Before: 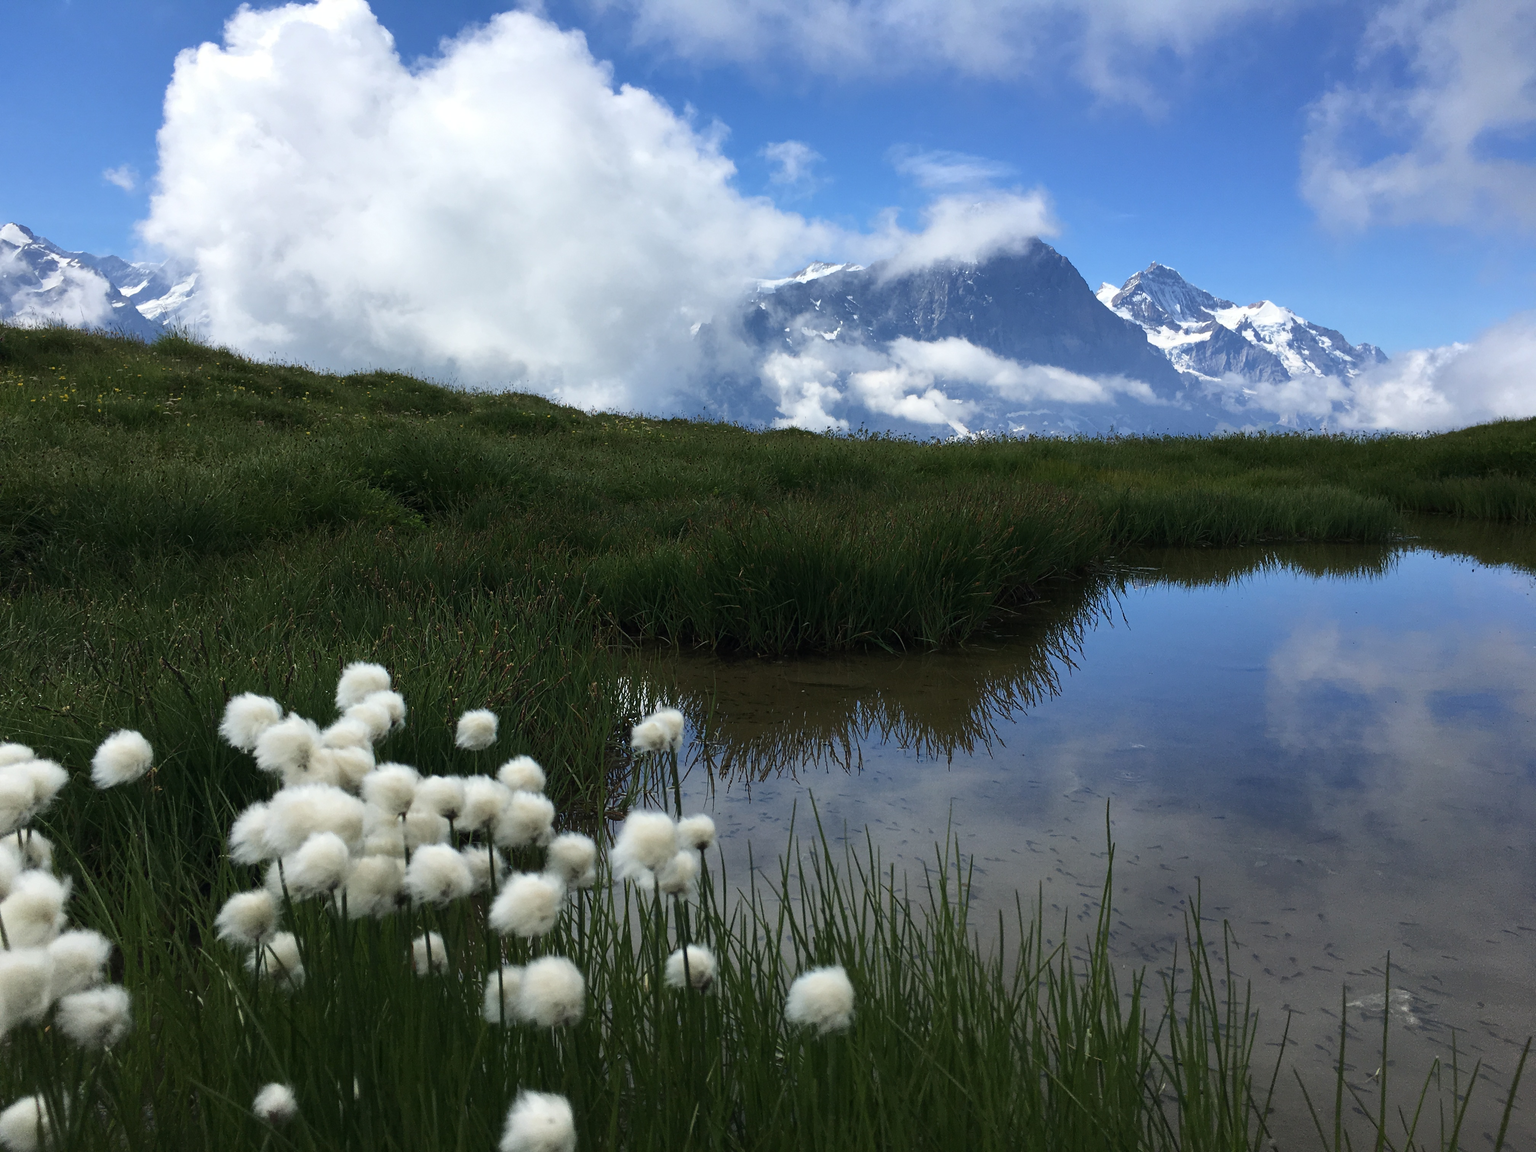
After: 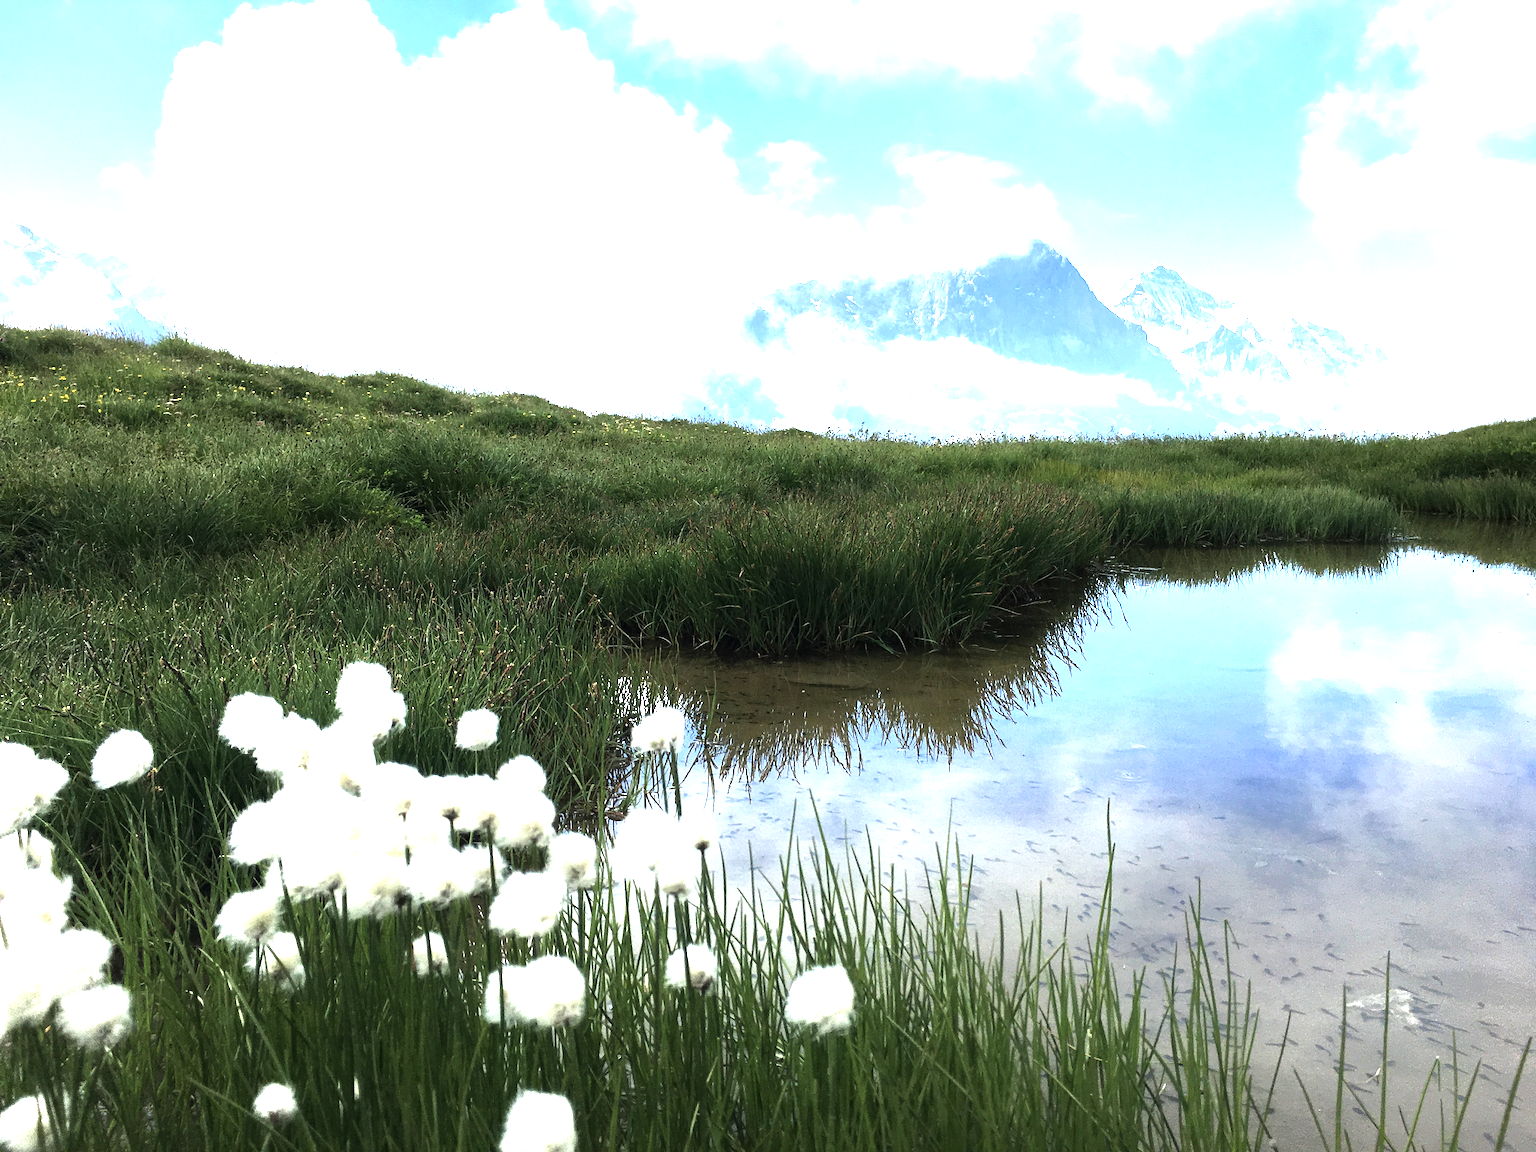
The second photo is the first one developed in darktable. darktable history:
exposure: black level correction 0, exposure 1.474 EV, compensate highlight preservation false
tone equalizer: -8 EV -1.08 EV, -7 EV -1.01 EV, -6 EV -0.848 EV, -5 EV -0.609 EV, -3 EV 0.569 EV, -2 EV 0.849 EV, -1 EV 1.01 EV, +0 EV 1.08 EV, mask exposure compensation -0.489 EV
